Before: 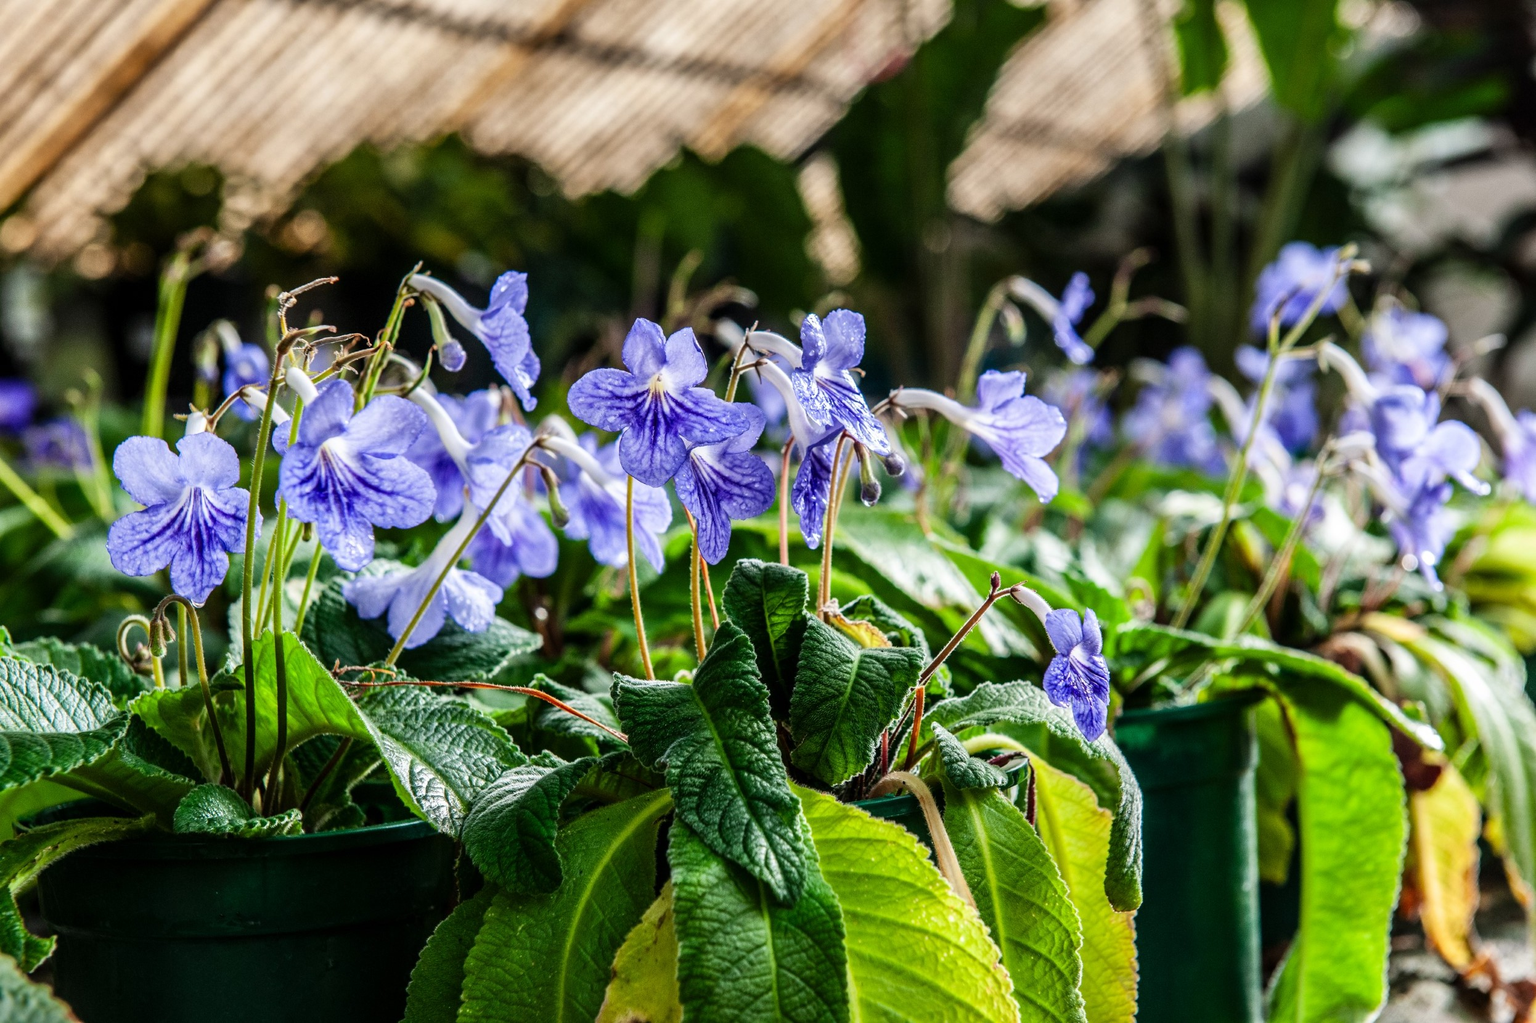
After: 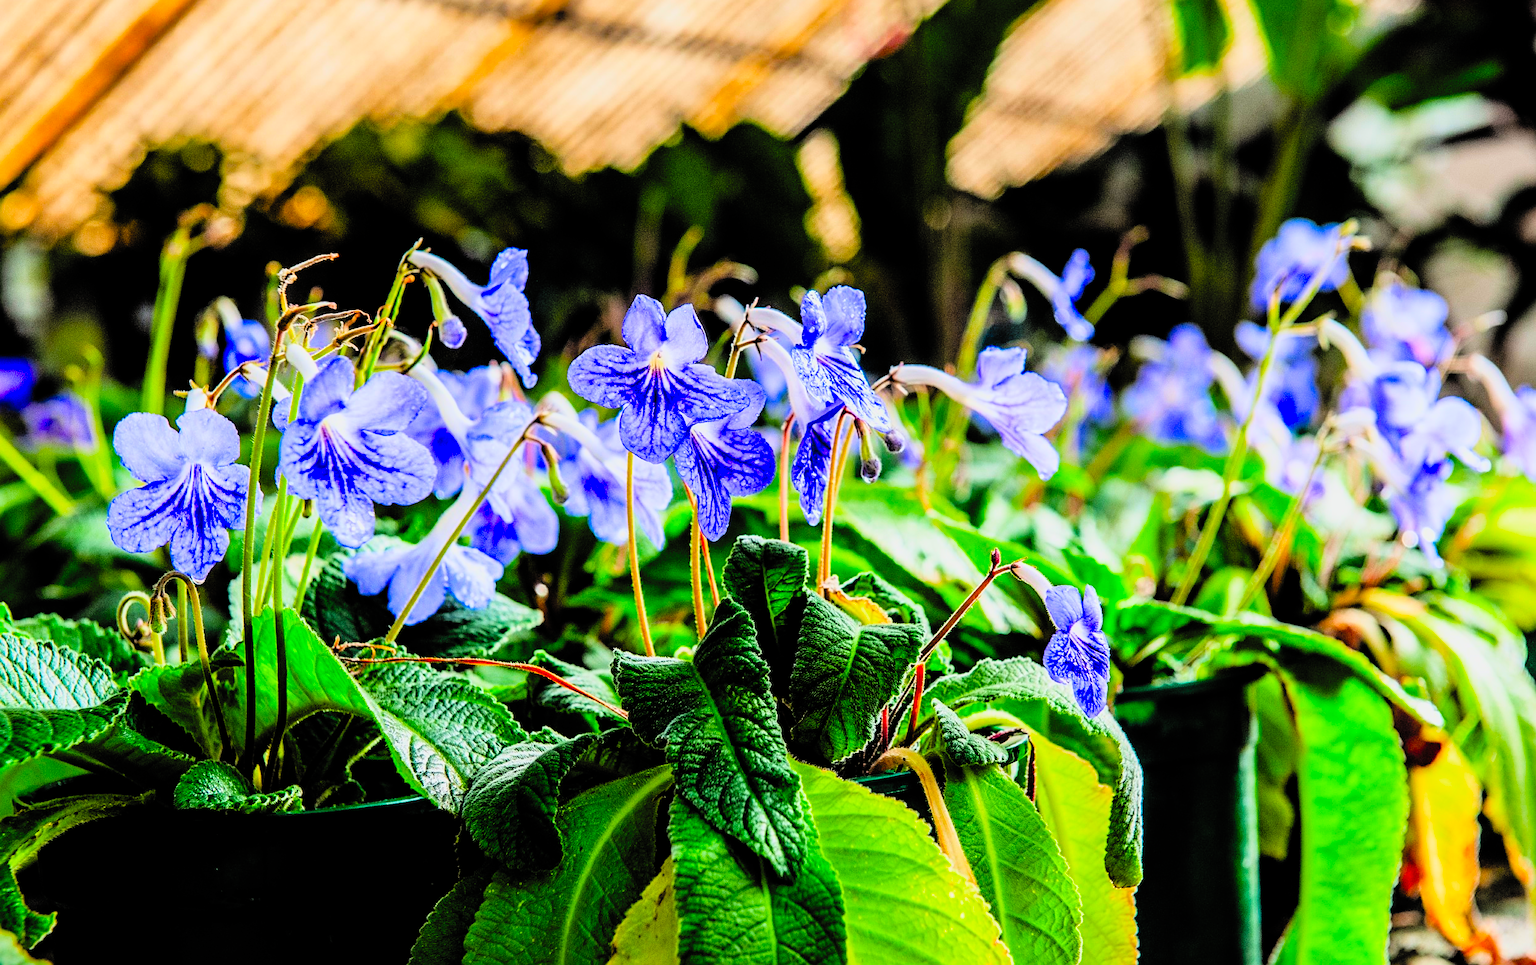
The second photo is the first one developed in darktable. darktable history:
crop and rotate: top 2.31%, bottom 3.215%
contrast brightness saturation: contrast 0.07, brightness 0.173, saturation 0.396
filmic rgb: black relative exposure -7.55 EV, white relative exposure 4.63 EV, target black luminance 0%, hardness 3.53, latitude 50.43%, contrast 1.028, highlights saturation mix 9.54%, shadows ↔ highlights balance -0.208%, color science v5 (2021), contrast in shadows safe, contrast in highlights safe
tone equalizer: -8 EV -0.745 EV, -7 EV -0.71 EV, -6 EV -0.607 EV, -5 EV -0.366 EV, -3 EV 0.371 EV, -2 EV 0.6 EV, -1 EV 0.698 EV, +0 EV 0.767 EV
color balance rgb: power › chroma 0.319%, power › hue 22.7°, perceptual saturation grading › global saturation 19.706%
sharpen: on, module defaults
exposure: exposure -0.143 EV, compensate exposure bias true, compensate highlight preservation false
